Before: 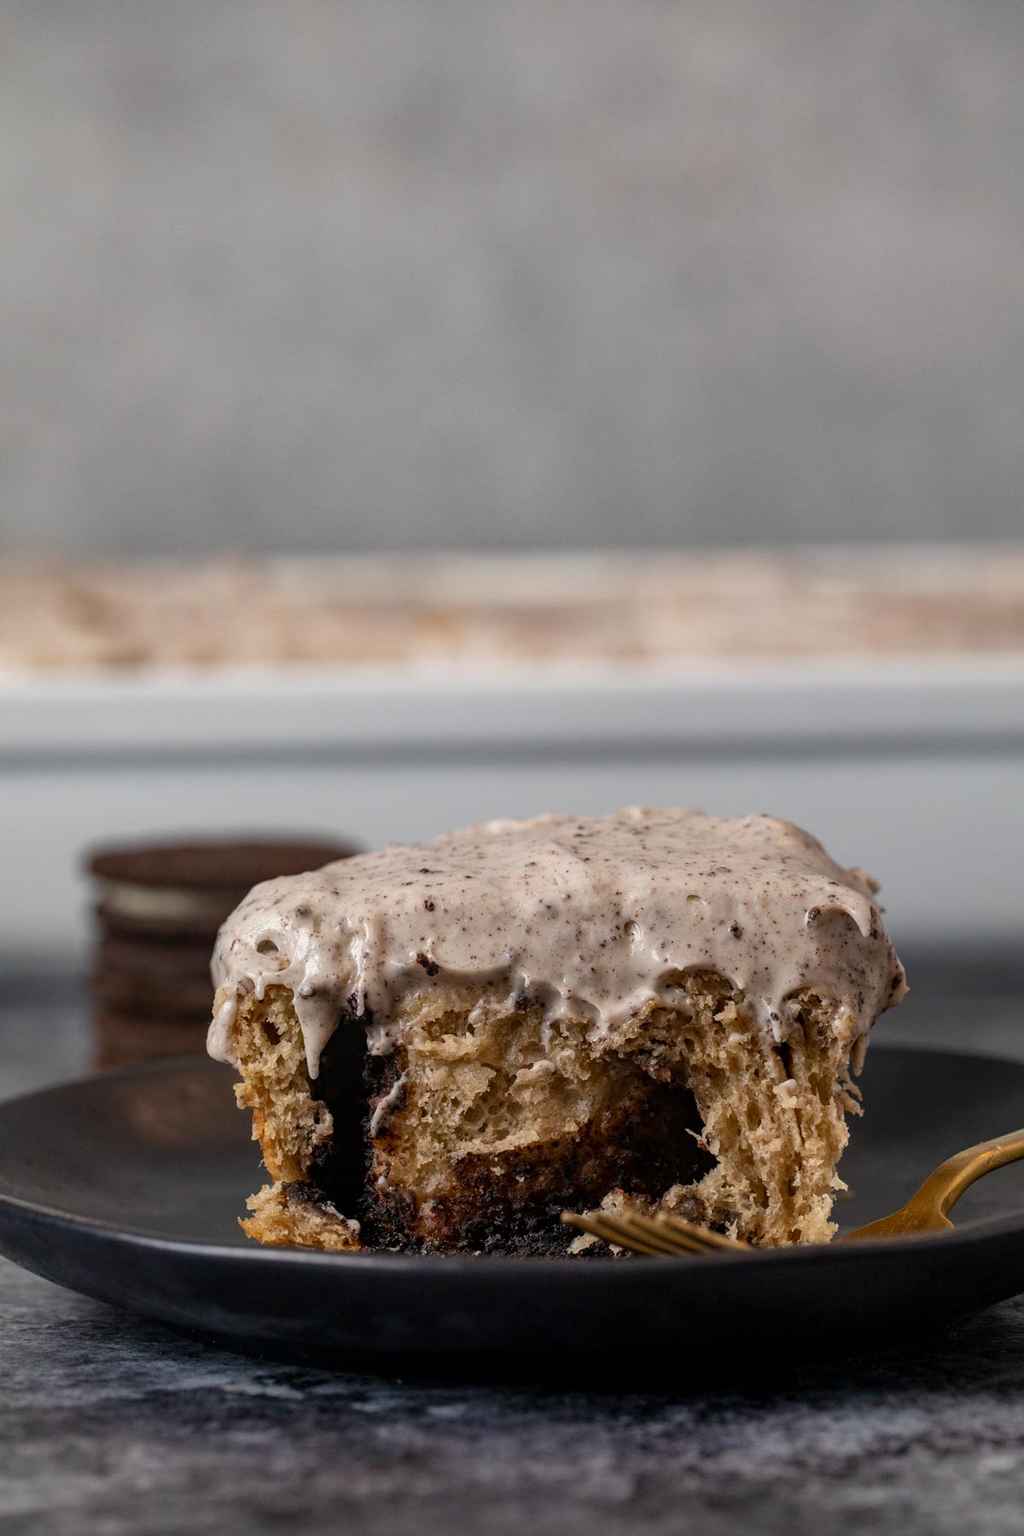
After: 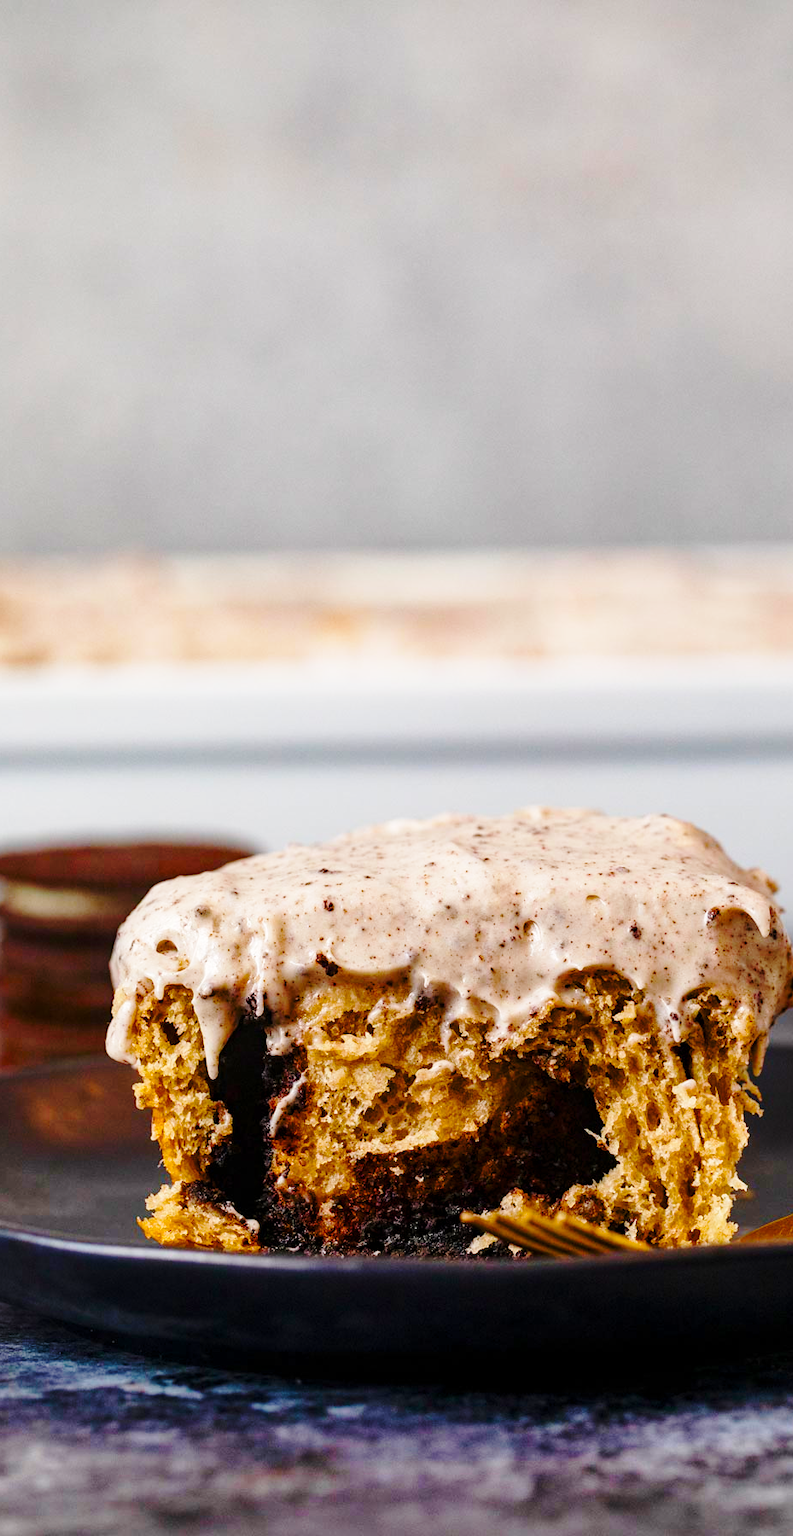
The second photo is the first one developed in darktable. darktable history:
color balance rgb: linear chroma grading › global chroma 3.679%, perceptual saturation grading › global saturation 45.58%, perceptual saturation grading › highlights -49.422%, perceptual saturation grading › shadows 29.953%, global vibrance 29.774%
base curve: curves: ch0 [(0, 0) (0.032, 0.037) (0.105, 0.228) (0.435, 0.76) (0.856, 0.983) (1, 1)], preserve colors none
crop: left 9.878%, right 12.572%
